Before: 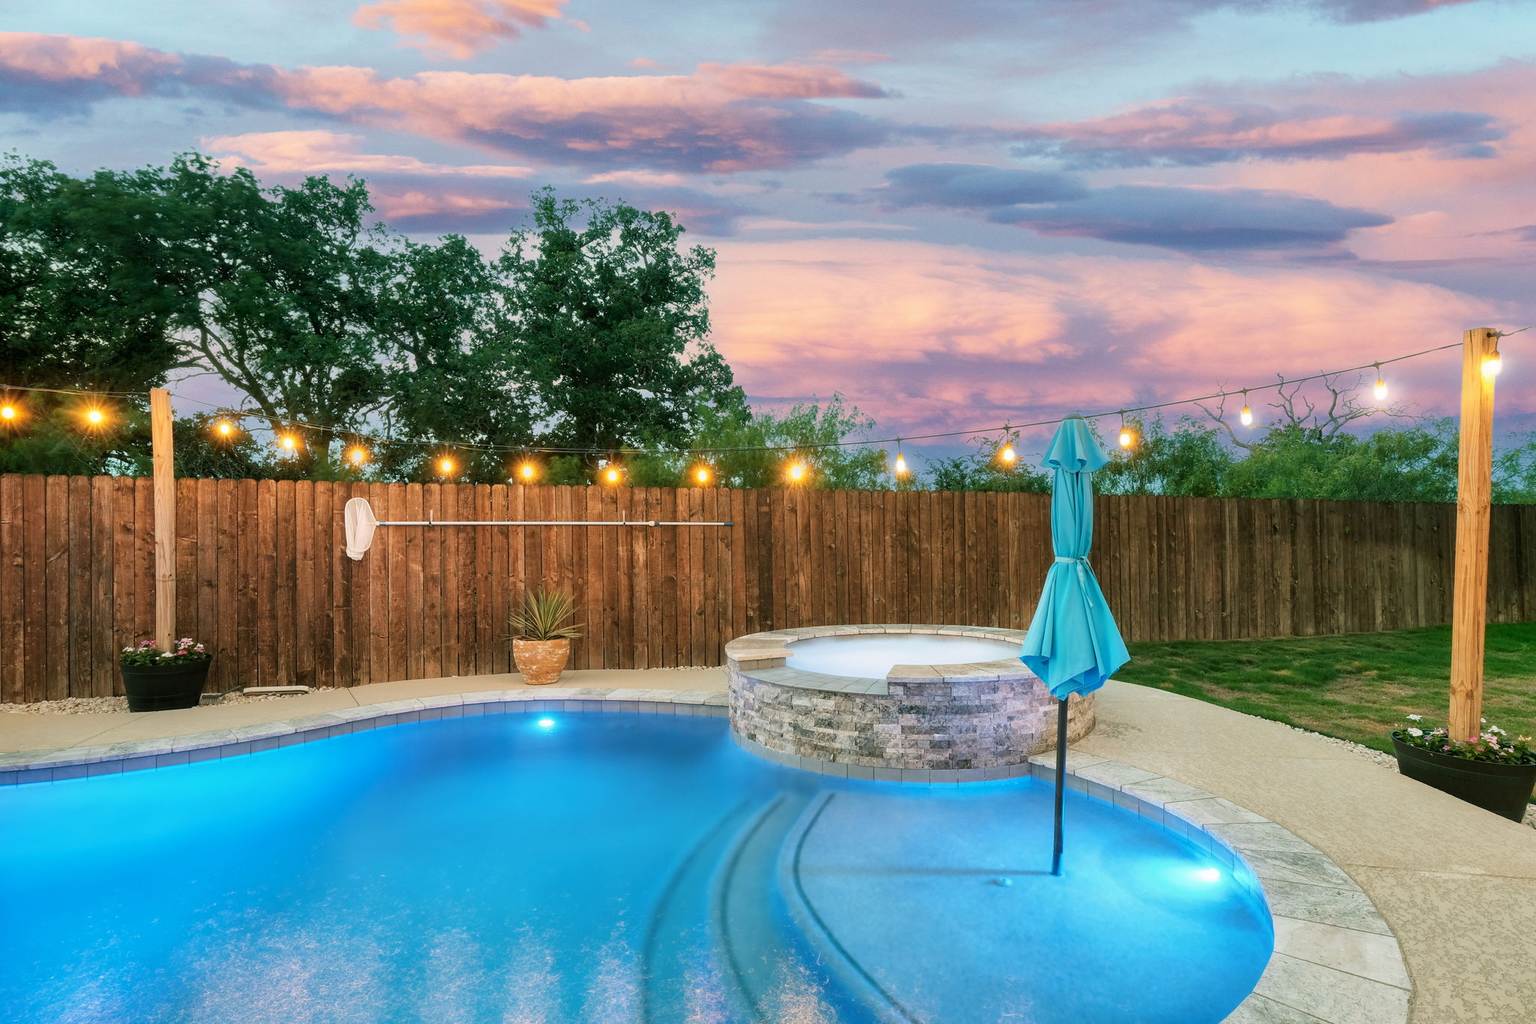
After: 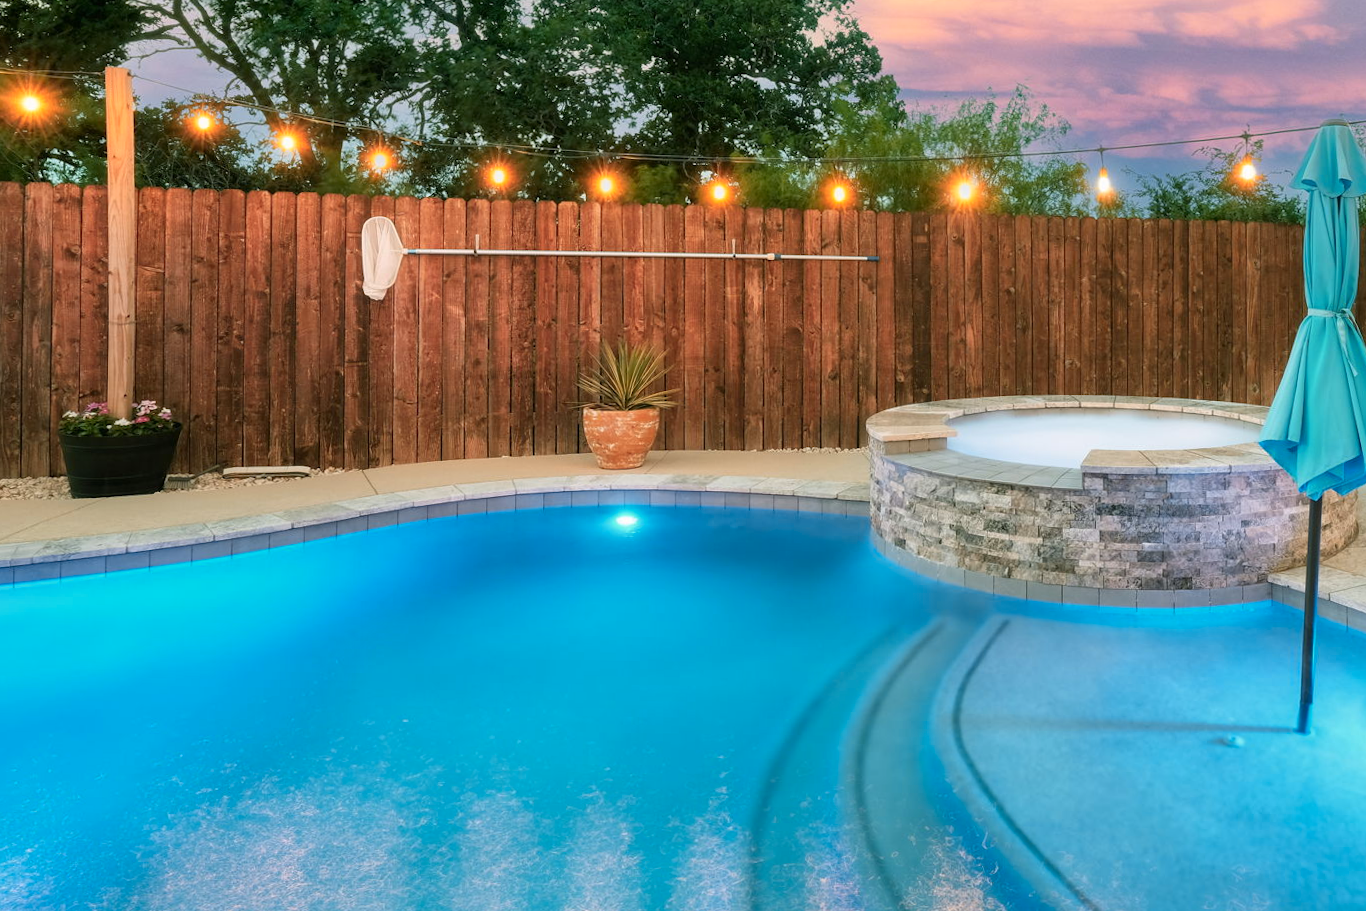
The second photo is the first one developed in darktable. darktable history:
crop and rotate: angle -0.82°, left 3.85%, top 31.828%, right 27.992%
color contrast: green-magenta contrast 0.96
color zones: curves: ch1 [(0.239, 0.552) (0.75, 0.5)]; ch2 [(0.25, 0.462) (0.749, 0.457)], mix 25.94%
